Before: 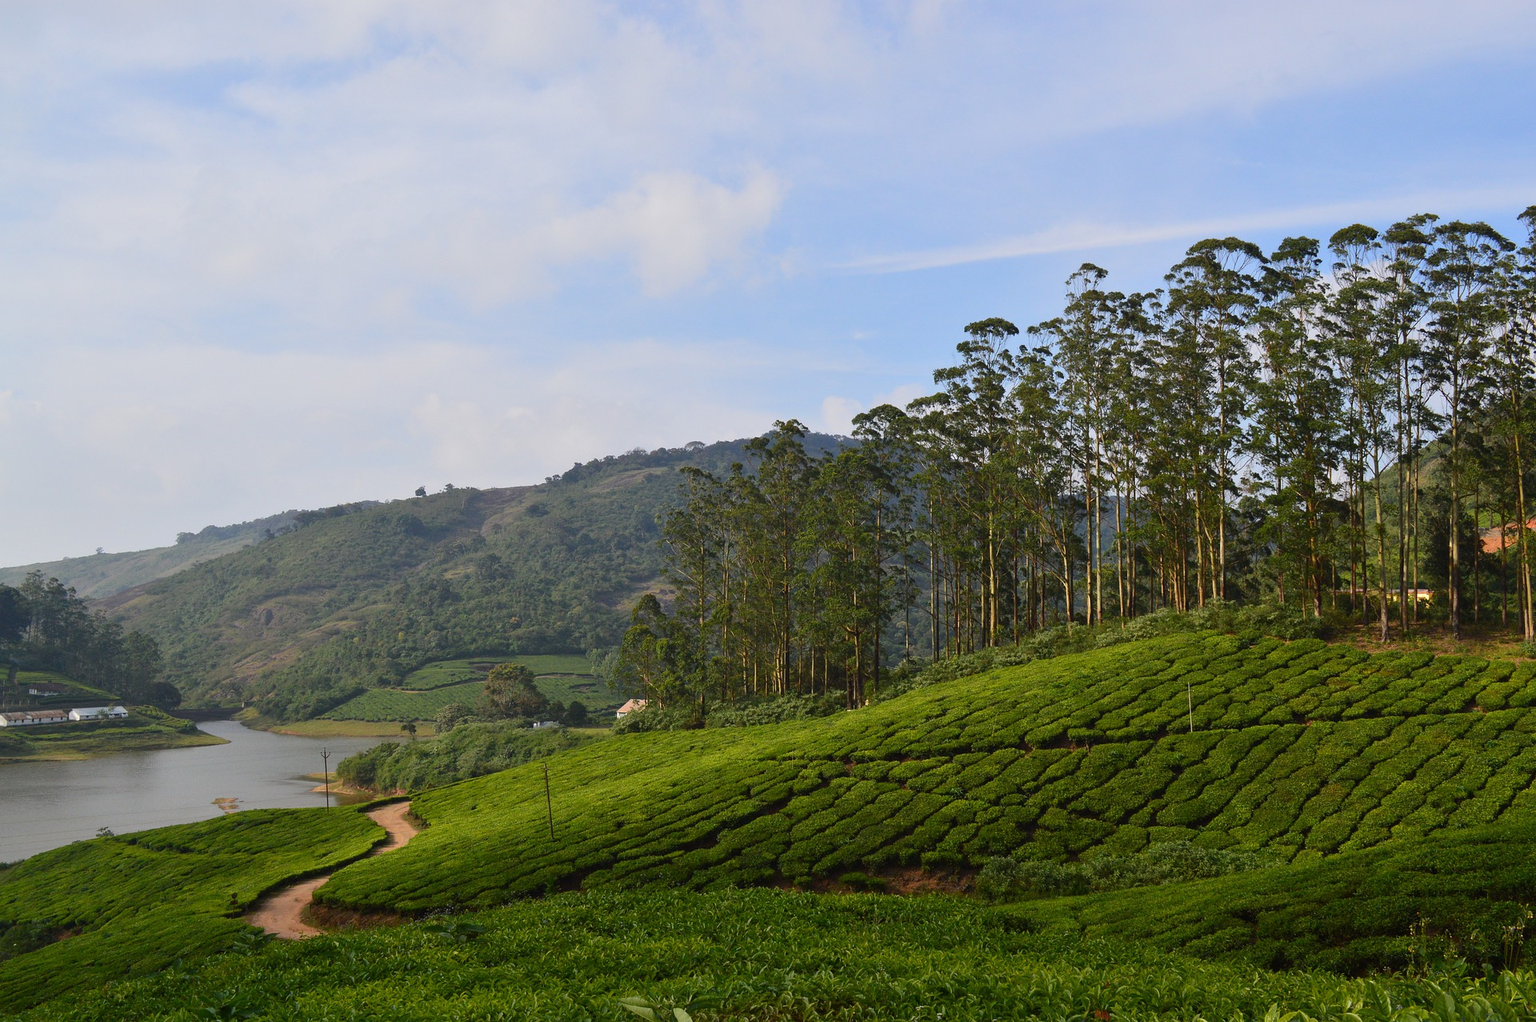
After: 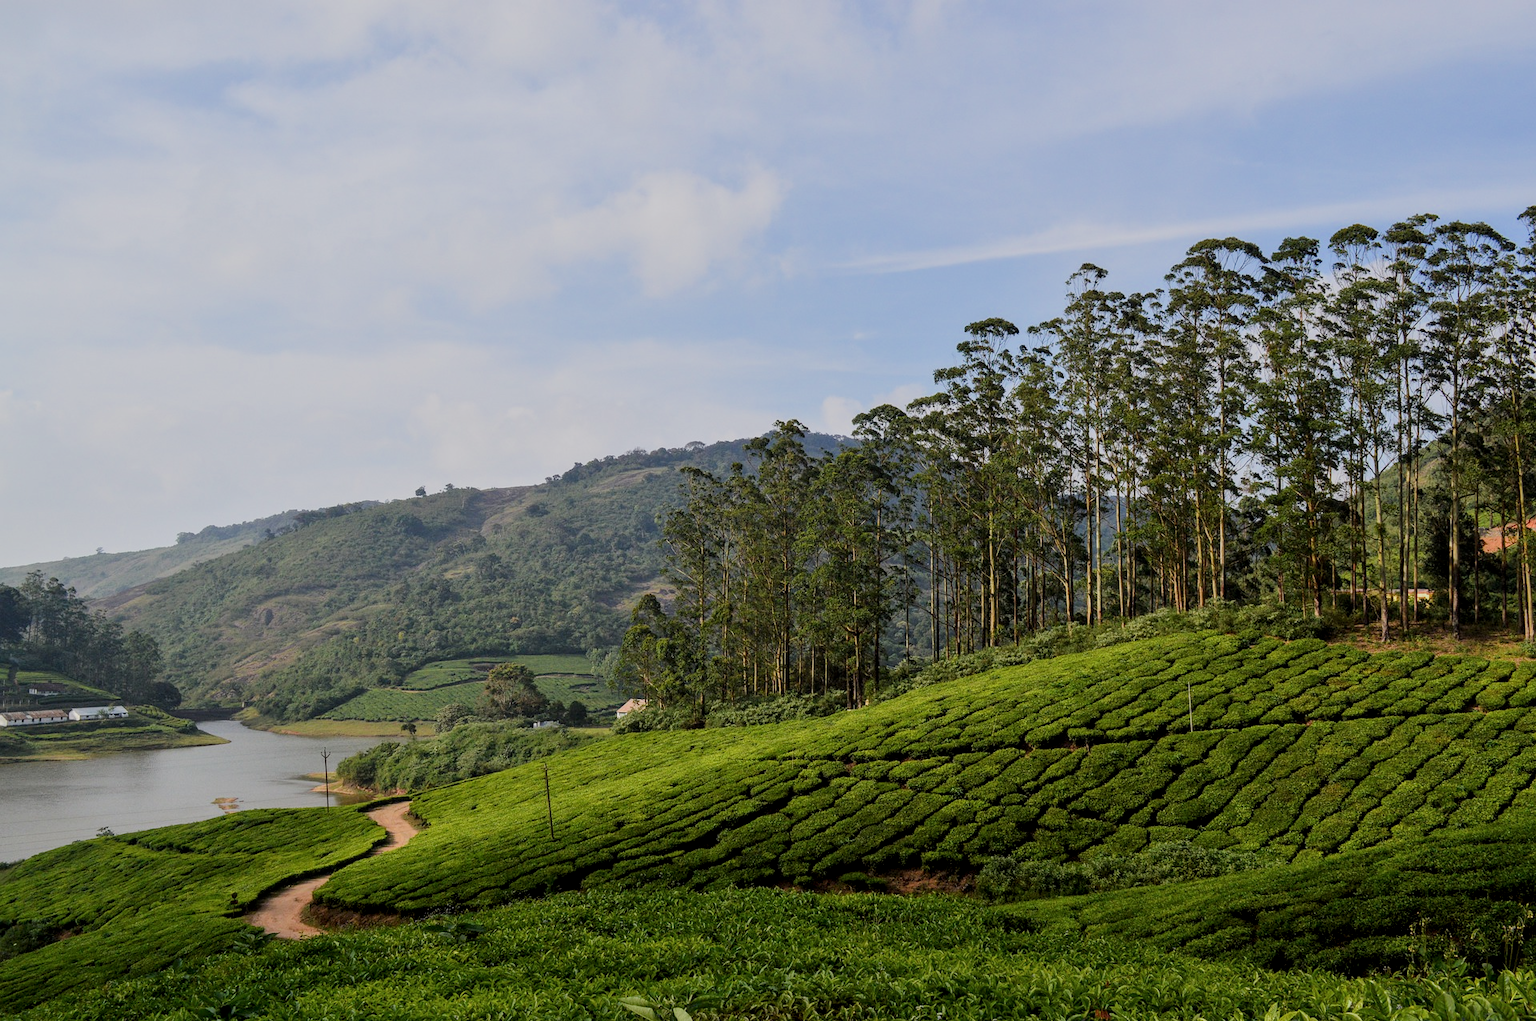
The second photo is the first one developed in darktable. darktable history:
local contrast: on, module defaults
exposure: exposure 0.2 EV, compensate highlight preservation false
filmic rgb: black relative exposure -7.65 EV, white relative exposure 4.56 EV, hardness 3.61
